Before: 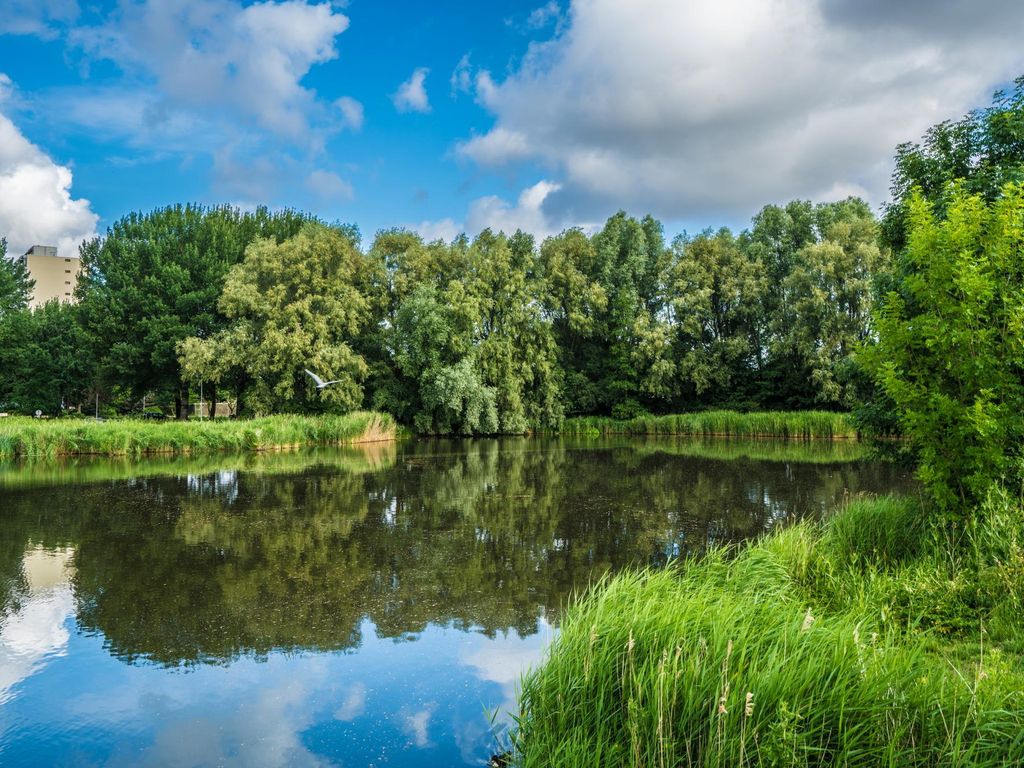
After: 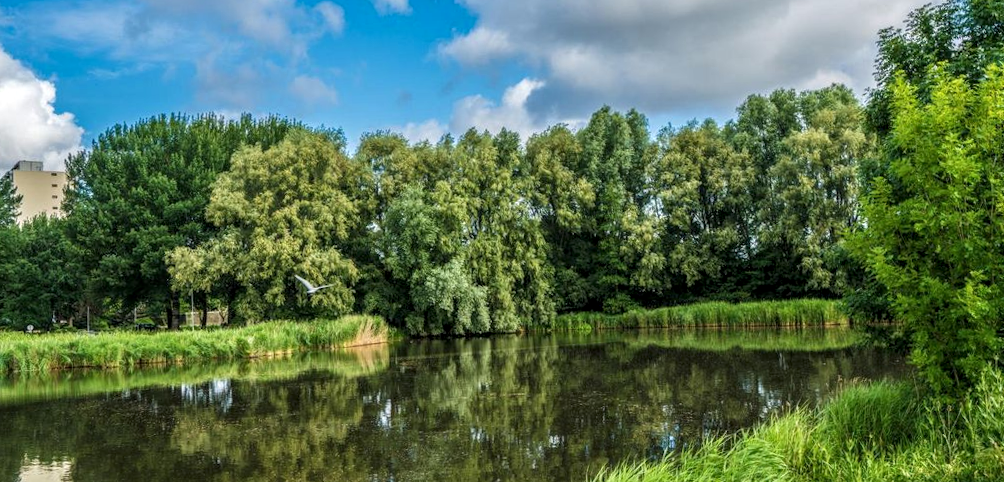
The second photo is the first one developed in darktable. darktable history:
crop: top 11.166%, bottom 22.168%
rotate and perspective: rotation -2°, crop left 0.022, crop right 0.978, crop top 0.049, crop bottom 0.951
local contrast: on, module defaults
